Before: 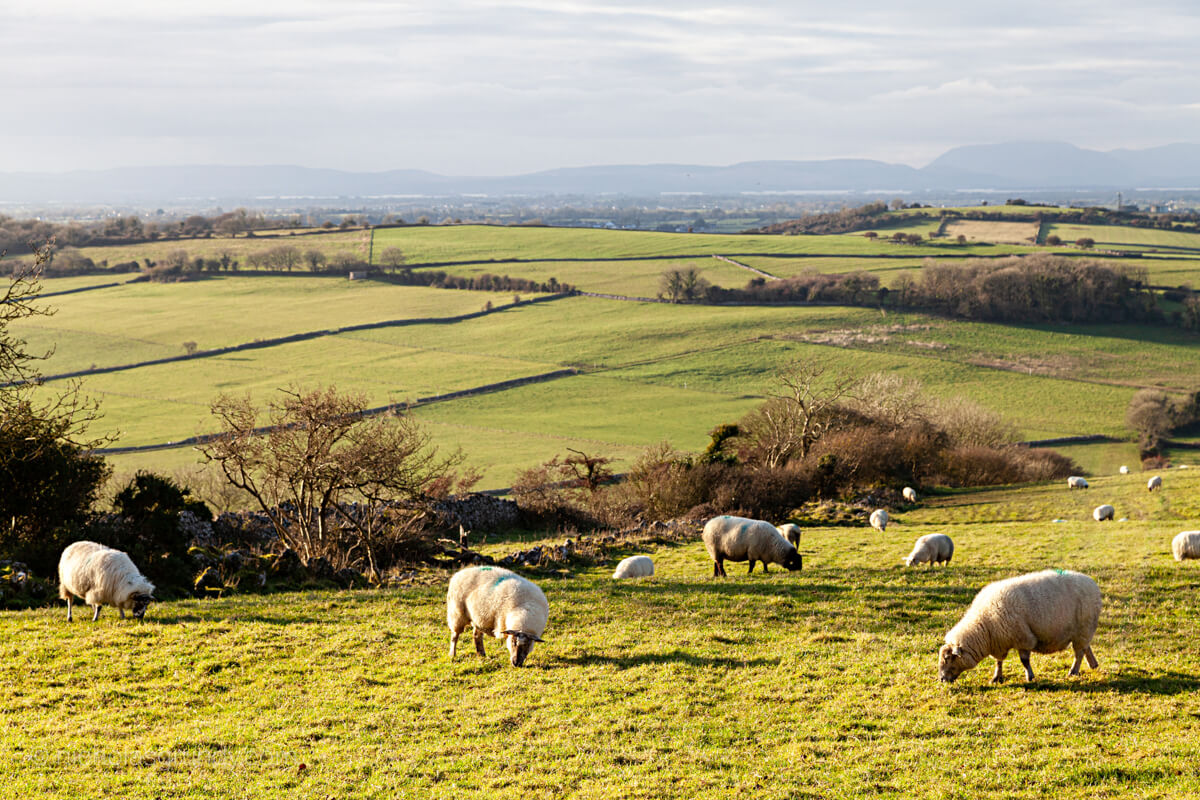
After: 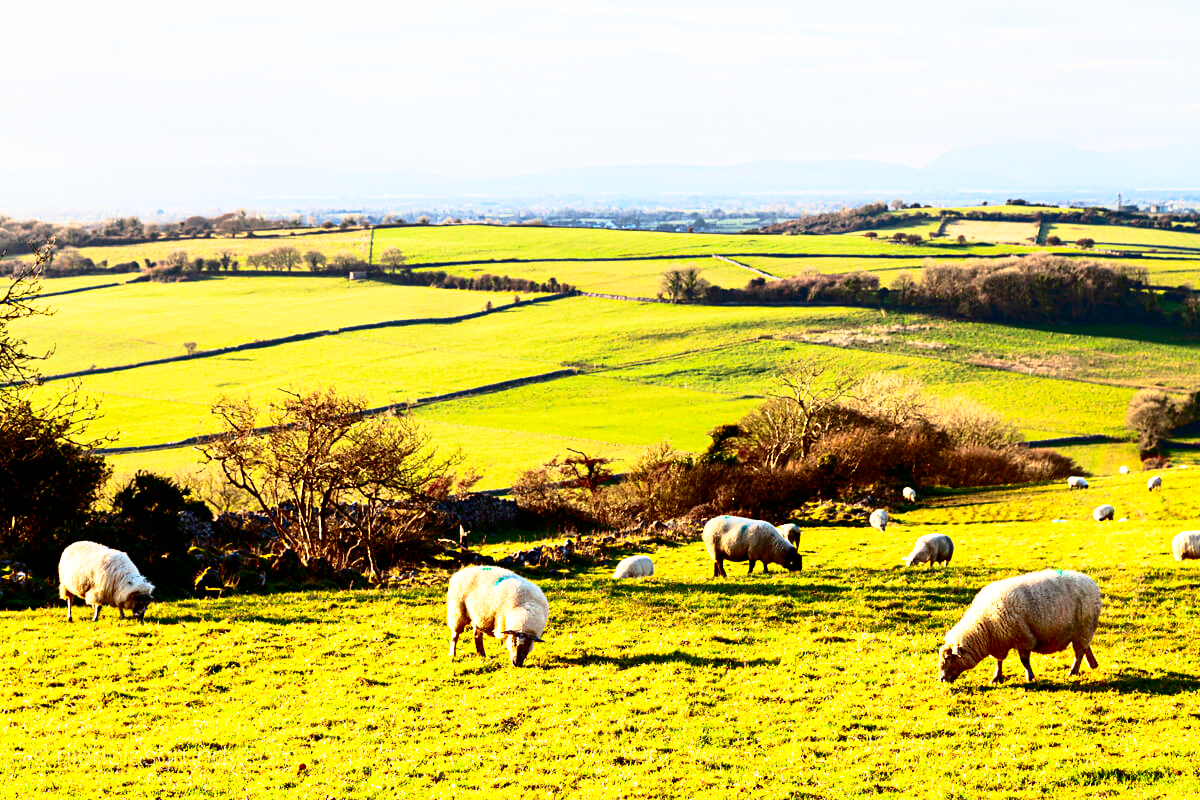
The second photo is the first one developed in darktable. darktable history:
shadows and highlights: on, module defaults
color correction: highlights b* -0.051, saturation 1.35
contrast brightness saturation: contrast 0.511, saturation -0.093
base curve: curves: ch0 [(0, 0) (0.005, 0.002) (0.193, 0.295) (0.399, 0.664) (0.75, 0.928) (1, 1)], preserve colors none
